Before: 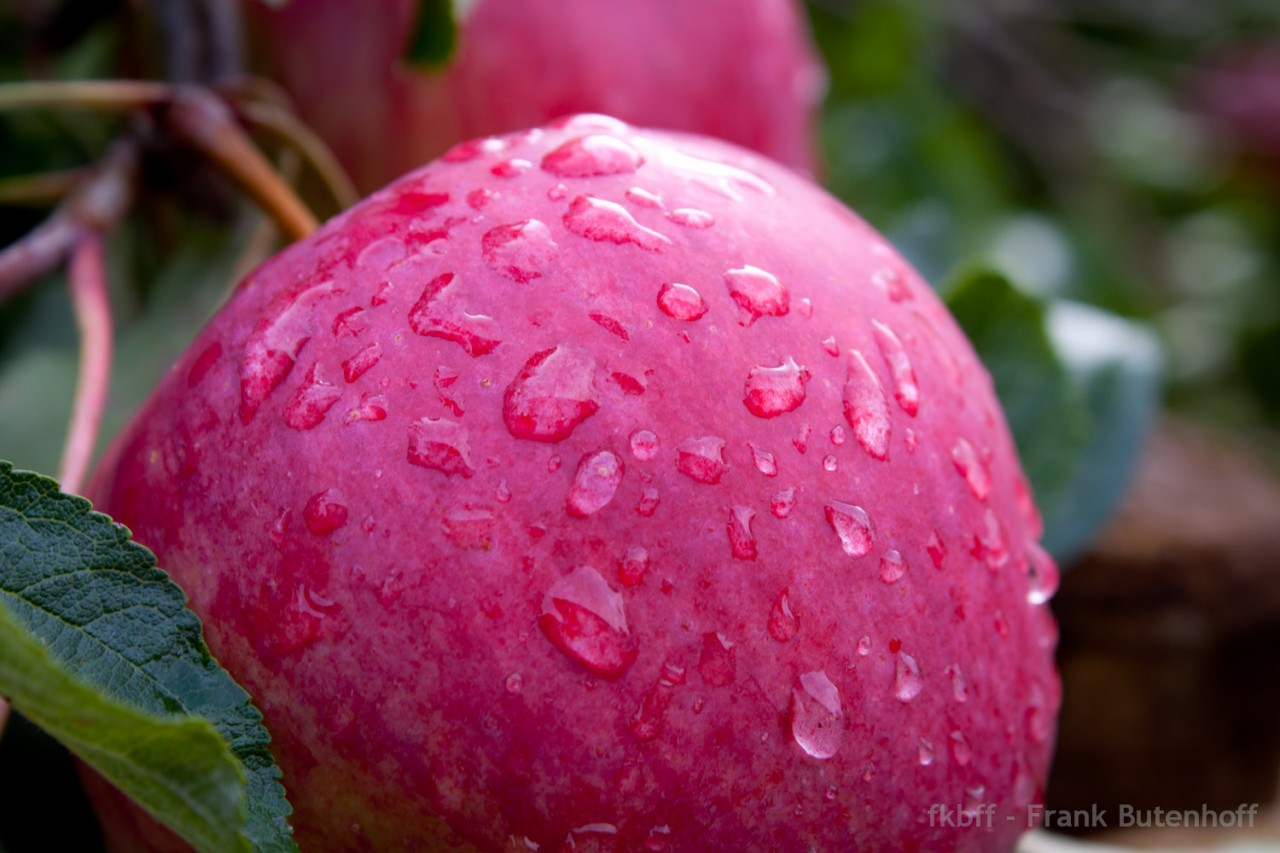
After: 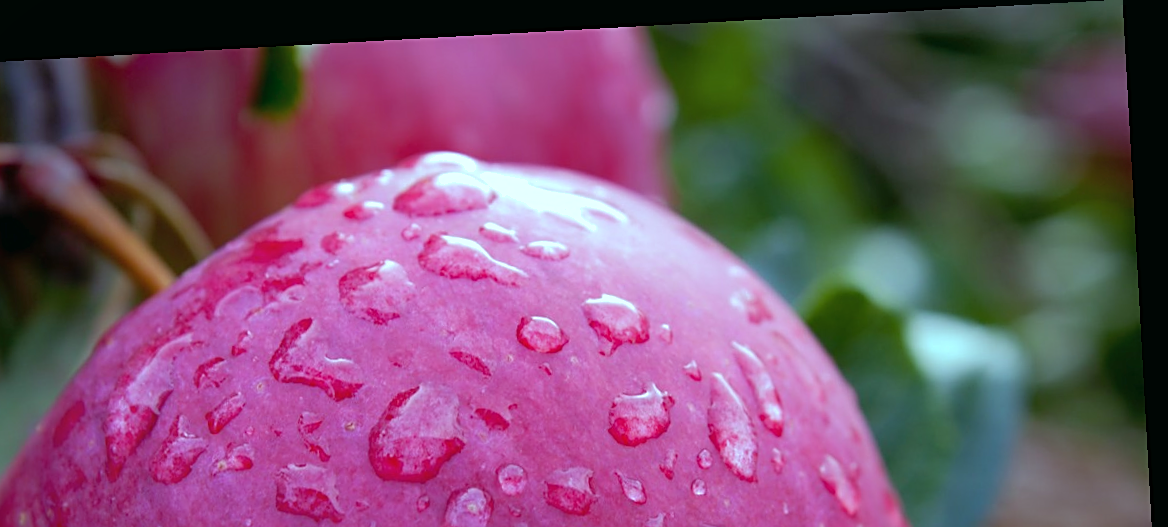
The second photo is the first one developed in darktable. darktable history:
crop and rotate: left 11.812%, bottom 42.776%
sharpen: on, module defaults
color balance: mode lift, gamma, gain (sRGB), lift [0.997, 0.979, 1.021, 1.011], gamma [1, 1.084, 0.916, 0.998], gain [1, 0.87, 1.13, 1.101], contrast 4.55%, contrast fulcrum 38.24%, output saturation 104.09%
shadows and highlights: on, module defaults
rotate and perspective: rotation -3.18°, automatic cropping off
